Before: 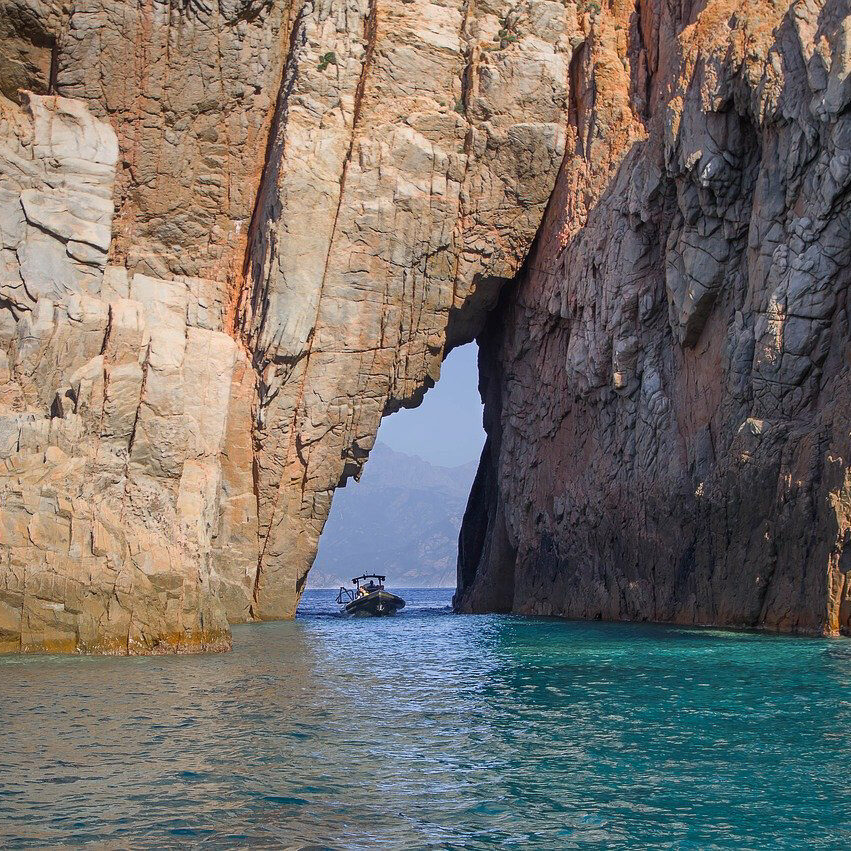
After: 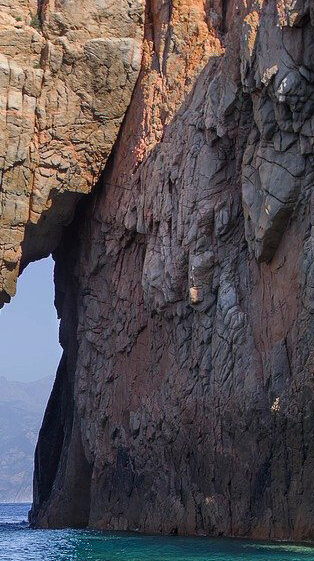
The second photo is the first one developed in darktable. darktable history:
crop and rotate: left 49.924%, top 10.092%, right 13.114%, bottom 23.962%
